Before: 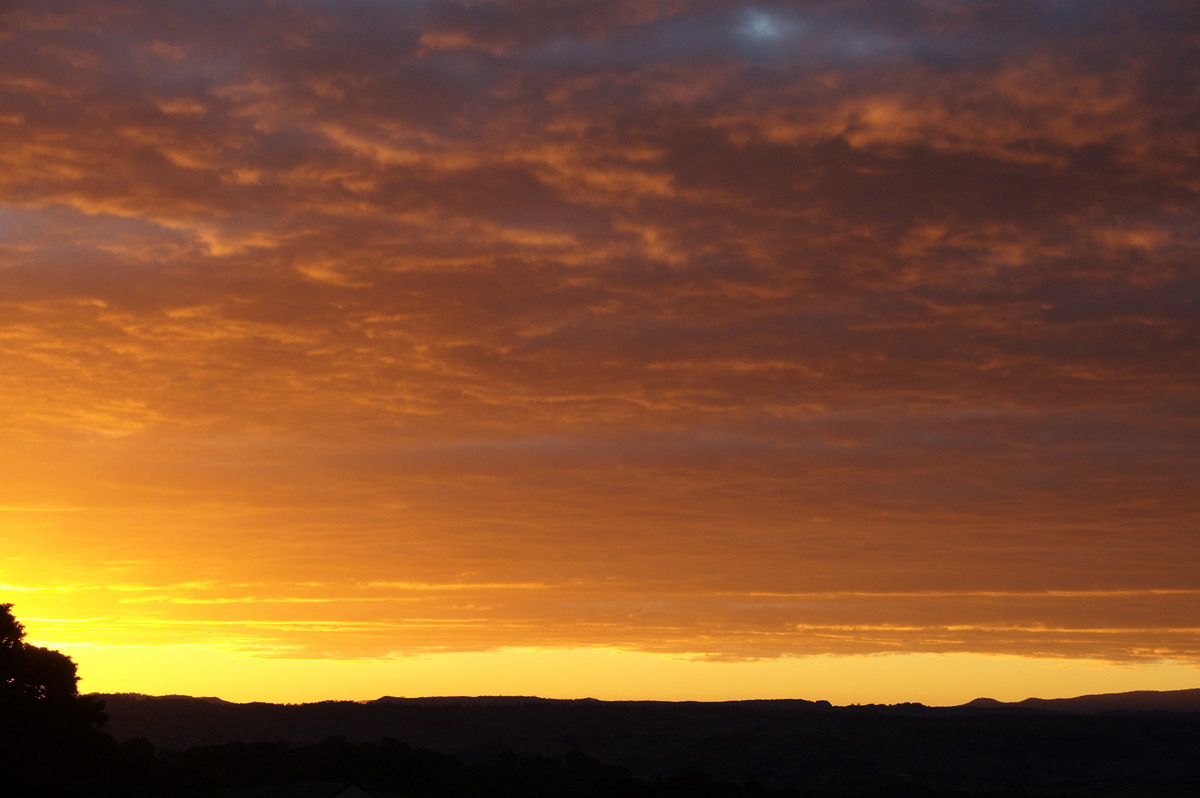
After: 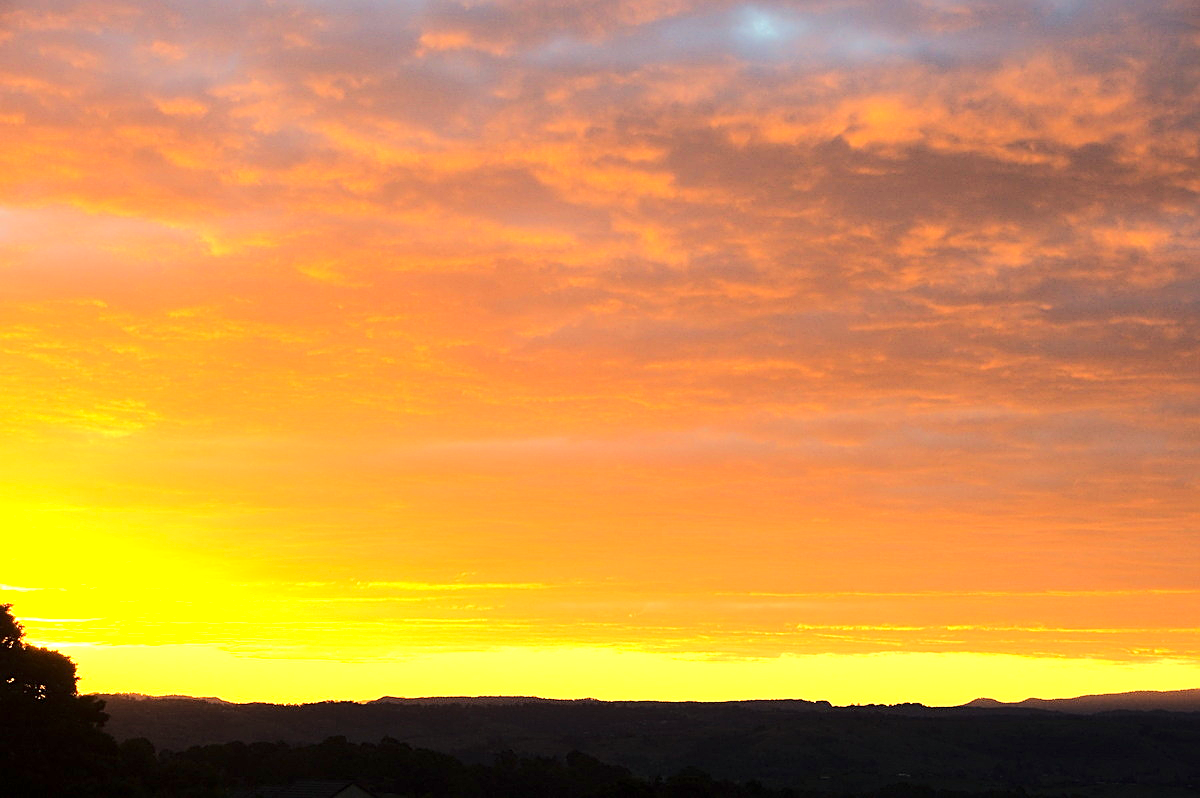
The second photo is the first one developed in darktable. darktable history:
color correction: highlights a* -5.7, highlights b* 10.84
exposure: exposure 1.144 EV, compensate highlight preservation false
sharpen: on, module defaults
tone equalizer: -7 EV 0.15 EV, -6 EV 0.619 EV, -5 EV 1.11 EV, -4 EV 1.34 EV, -3 EV 1.15 EV, -2 EV 0.6 EV, -1 EV 0.162 EV, edges refinement/feathering 500, mask exposure compensation -1.57 EV, preserve details no
